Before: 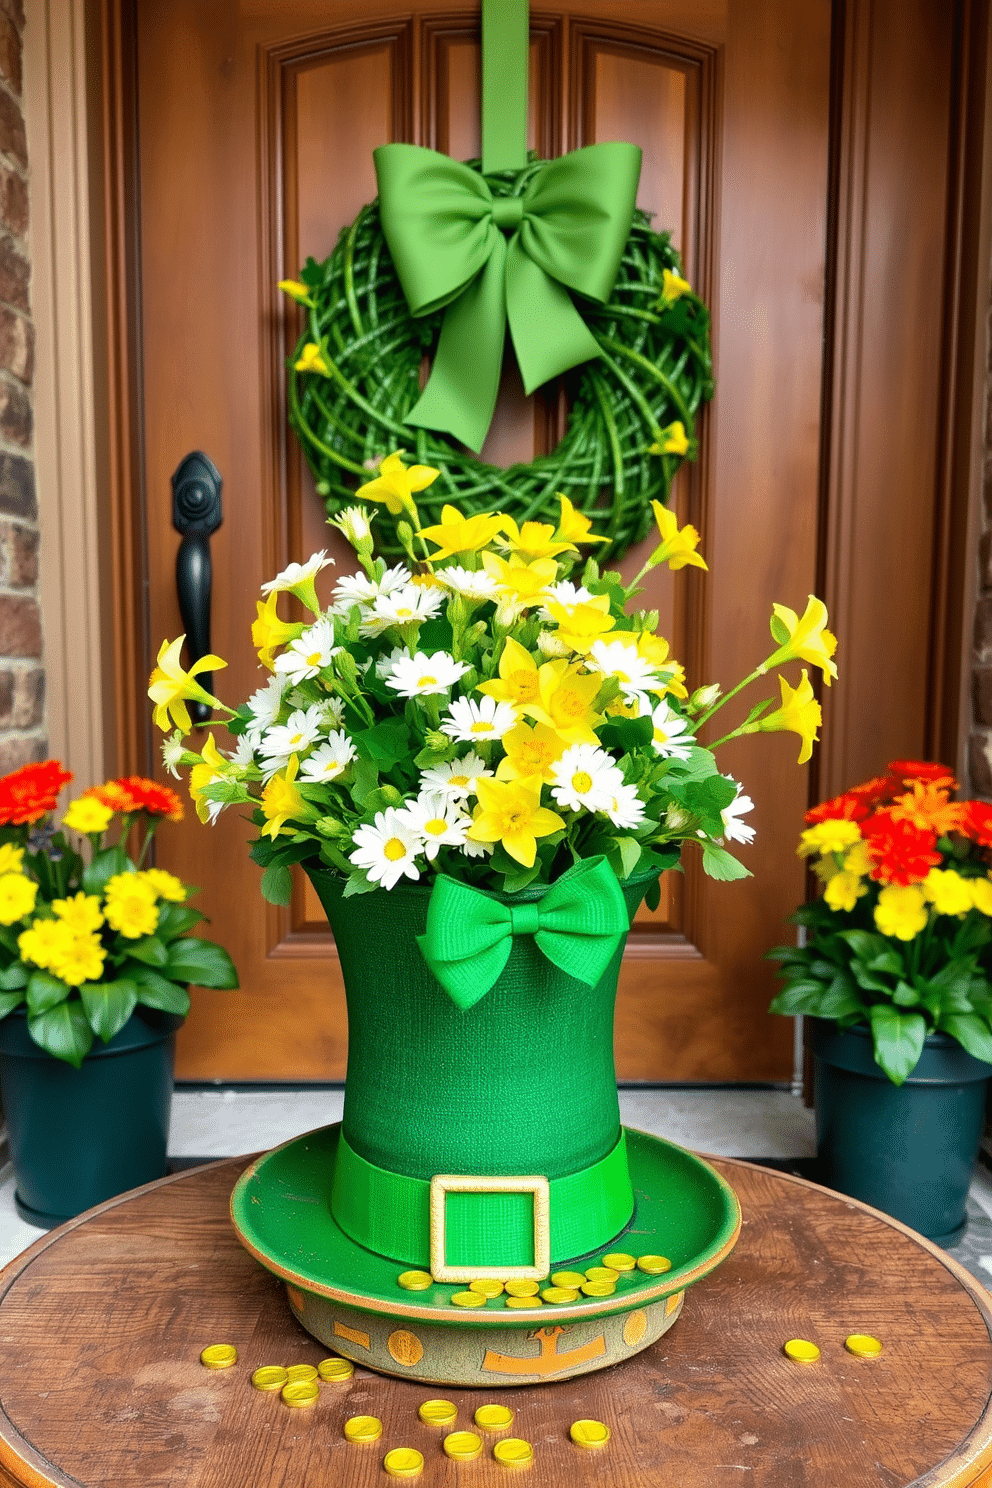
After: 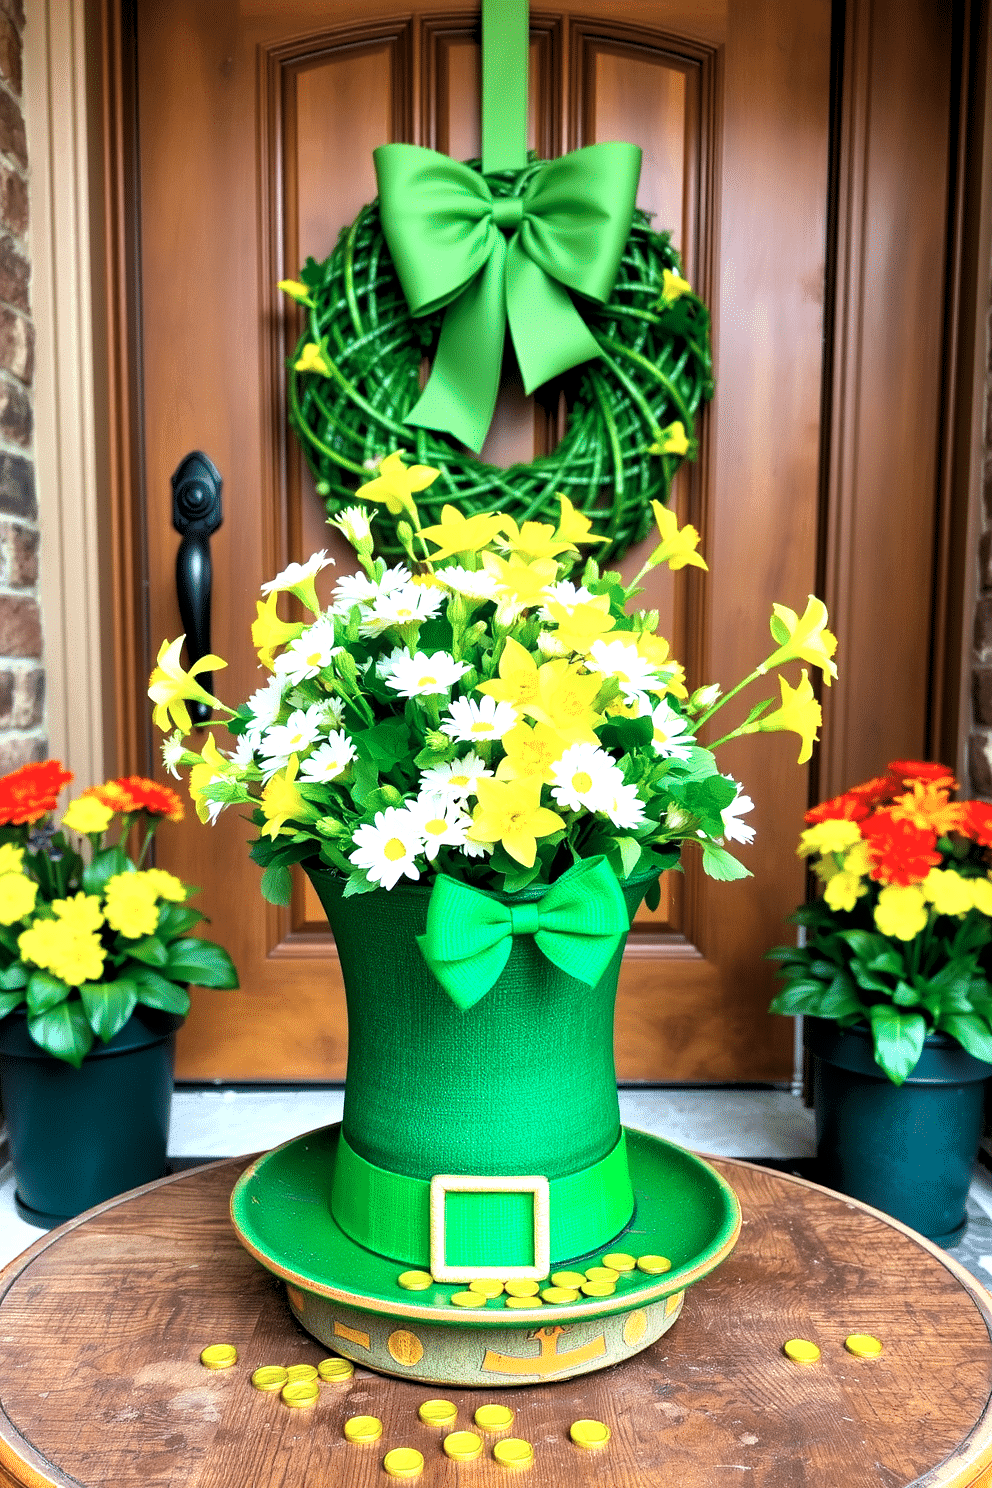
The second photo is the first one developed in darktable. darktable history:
levels: levels [0.062, 0.494, 0.925]
color calibration: illuminant F (fluorescent), F source F9 (Cool White Deluxe 4150 K) – high CRI, x 0.374, y 0.373, temperature 4150.85 K
base curve: curves: ch0 [(0, 0) (0.688, 0.865) (1, 1)], preserve colors none
